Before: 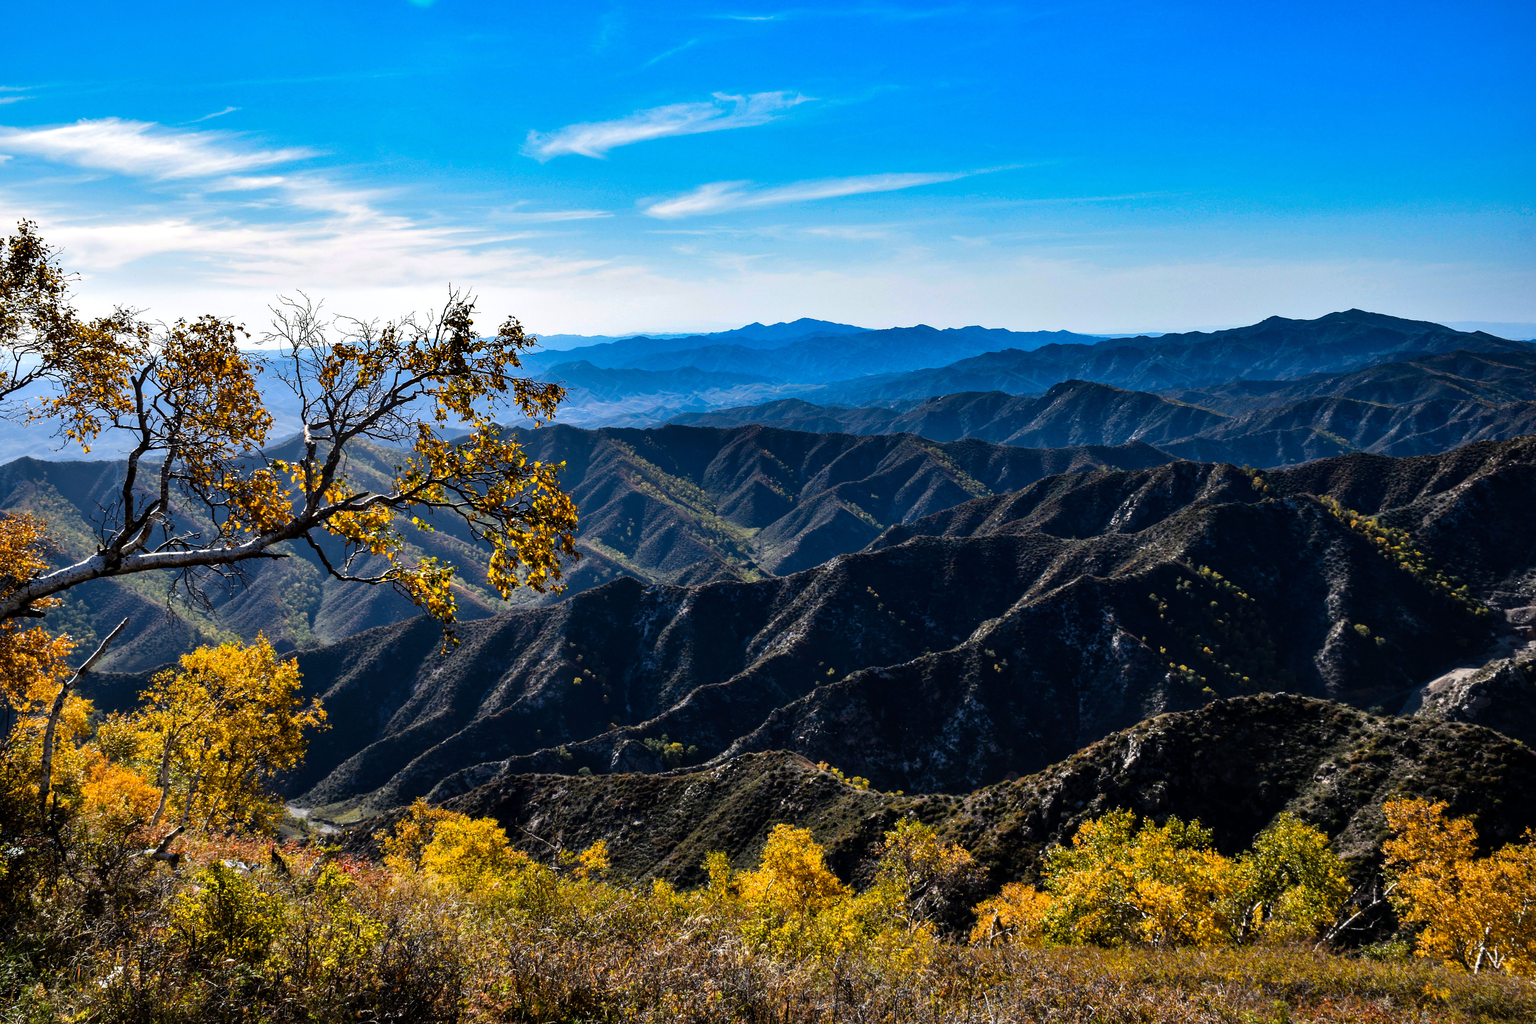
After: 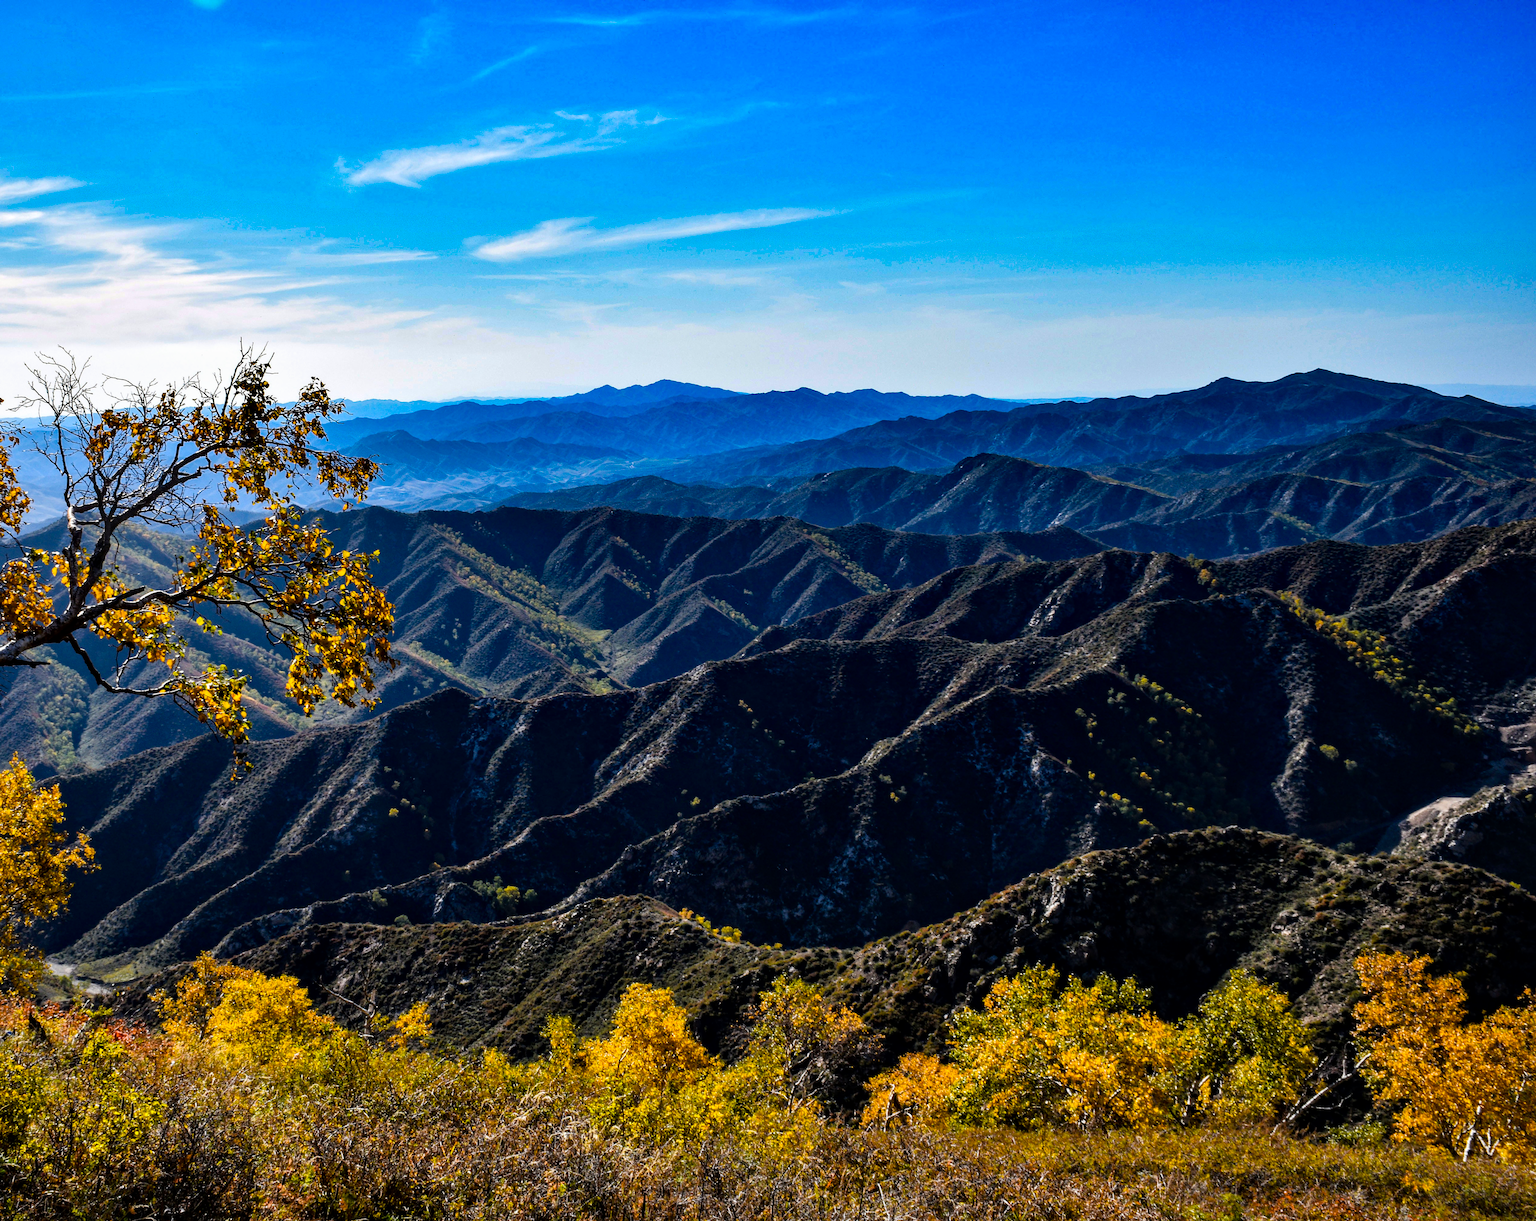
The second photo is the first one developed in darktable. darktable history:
color balance rgb: linear chroma grading › shadows -8%, linear chroma grading › global chroma 10%, perceptual saturation grading › global saturation 2%, perceptual saturation grading › highlights -2%, perceptual saturation grading › mid-tones 4%, perceptual saturation grading › shadows 8%, perceptual brilliance grading › global brilliance 2%, perceptual brilliance grading › highlights -4%, global vibrance 16%, saturation formula JzAzBz (2021)
crop: left 16.145%
local contrast: mode bilateral grid, contrast 20, coarseness 50, detail 120%, midtone range 0.2
